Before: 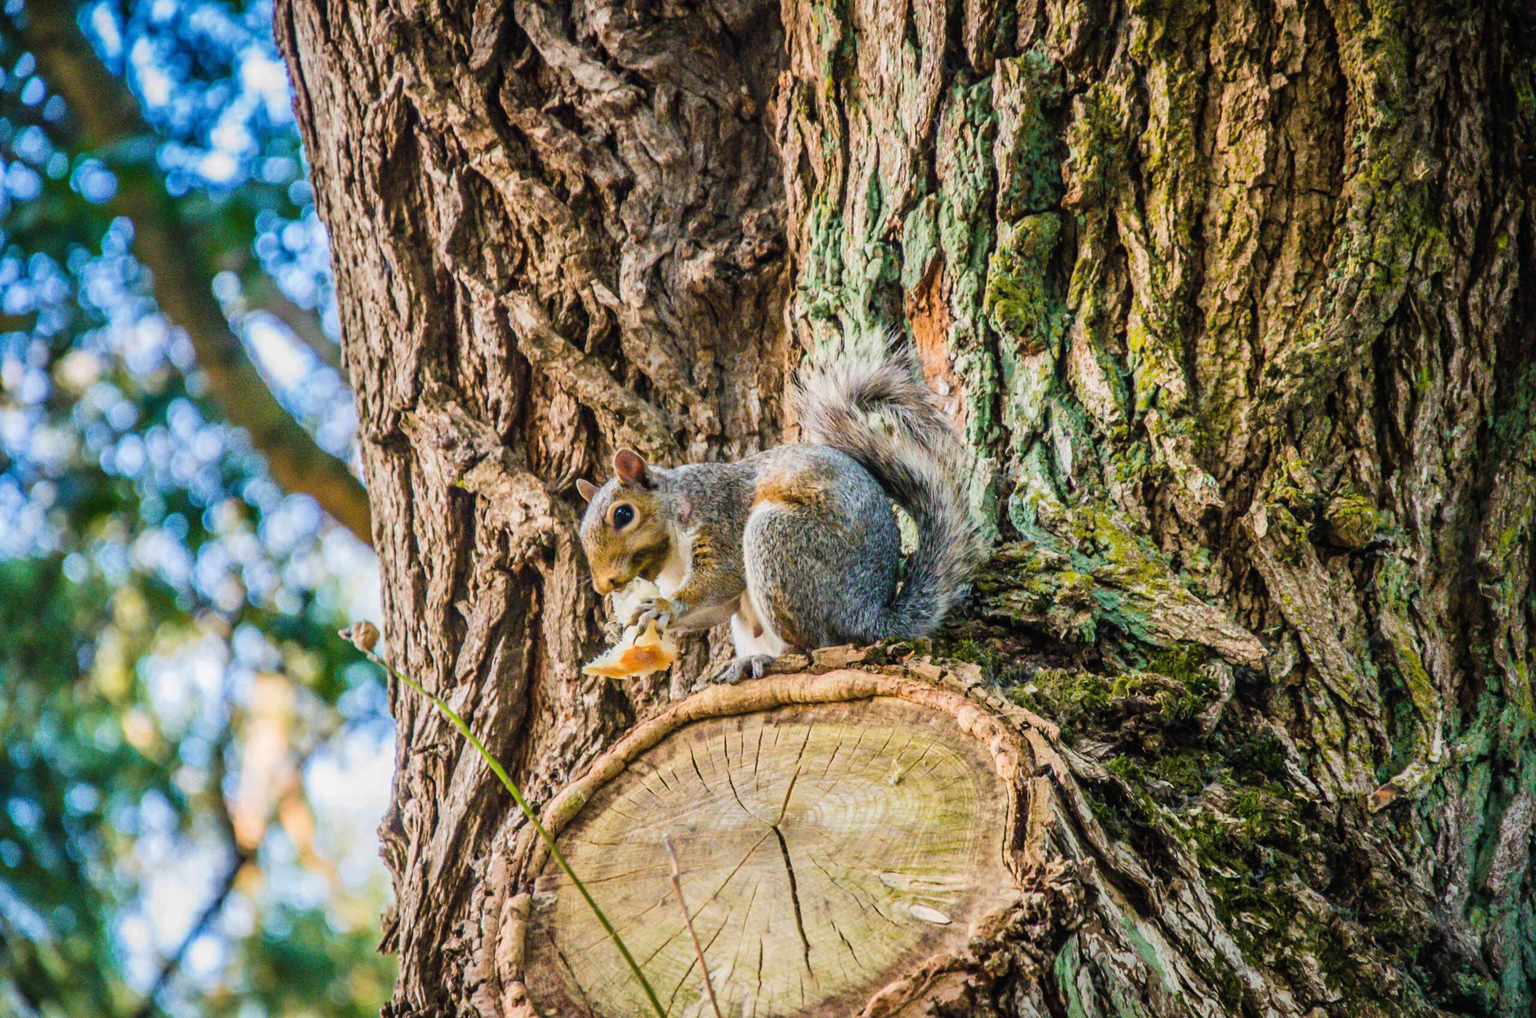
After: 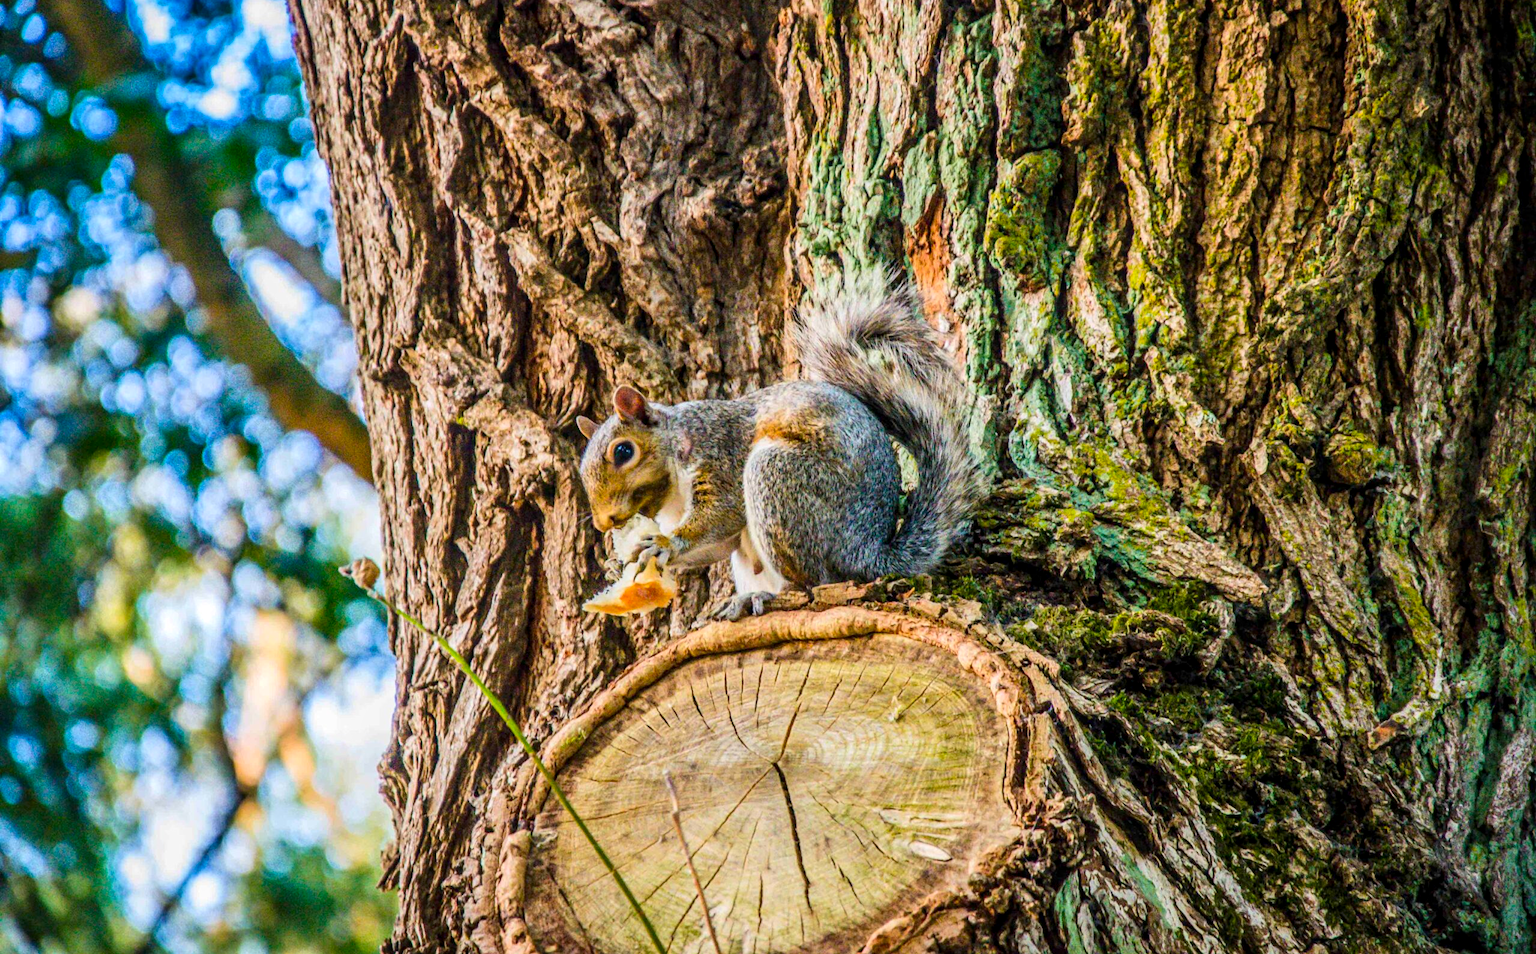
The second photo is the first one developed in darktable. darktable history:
contrast brightness saturation: contrast 0.09, saturation 0.28
local contrast: on, module defaults
crop and rotate: top 6.25%
